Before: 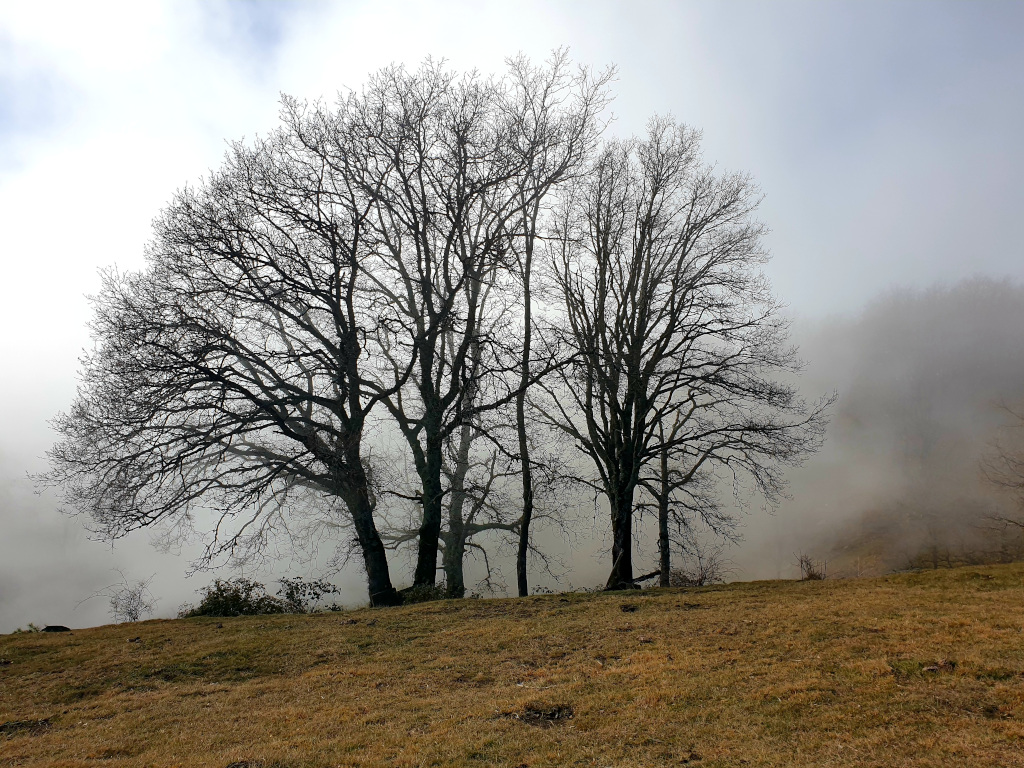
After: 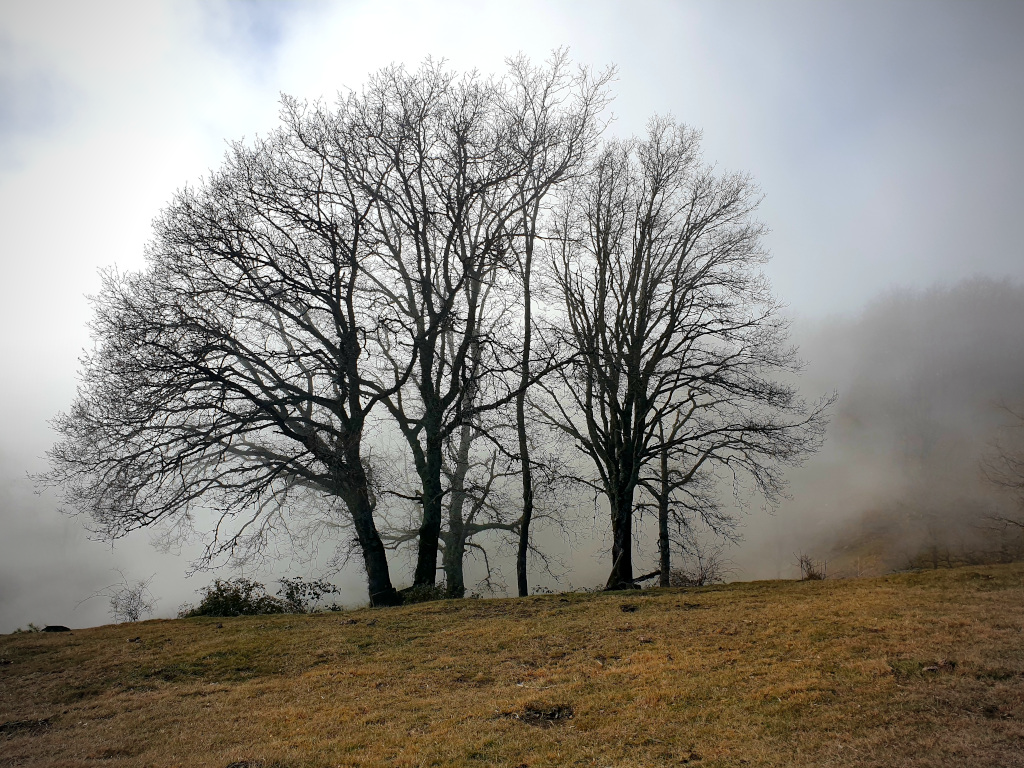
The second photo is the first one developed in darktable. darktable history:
vignetting: fall-off start 79.66%
